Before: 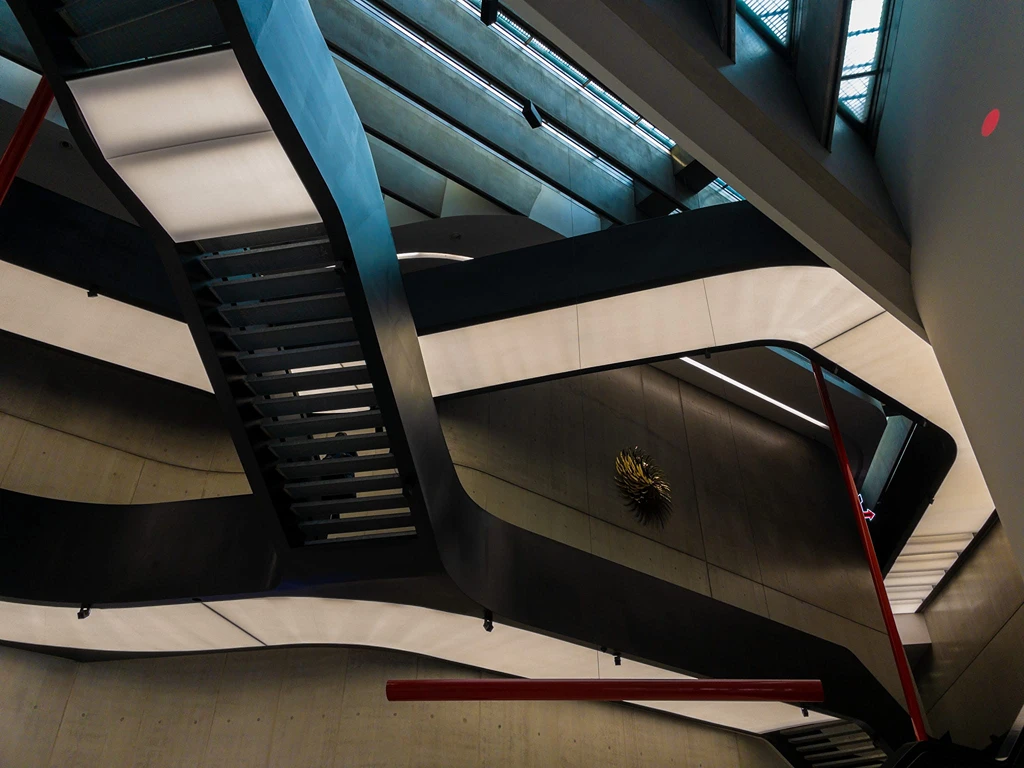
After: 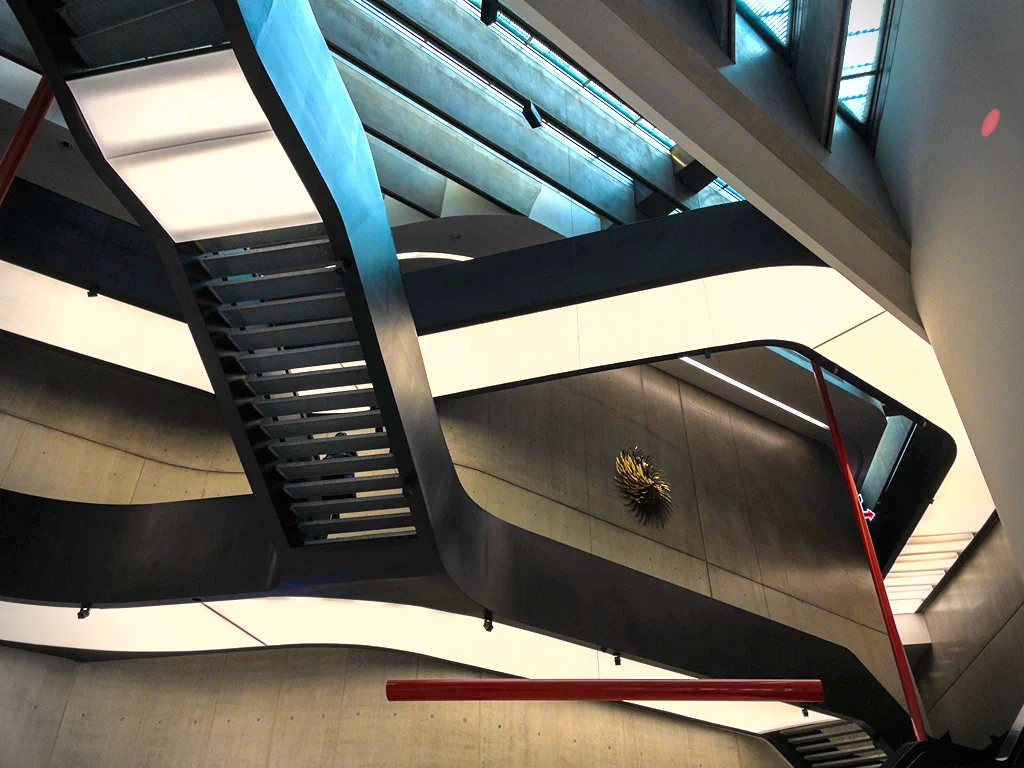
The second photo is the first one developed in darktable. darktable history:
exposure: black level correction 0, exposure 1.45 EV, compensate exposure bias true, compensate highlight preservation false
vignetting: fall-off start 88.03%, fall-off radius 24.9%
color balance: input saturation 99%
shadows and highlights: low approximation 0.01, soften with gaussian
